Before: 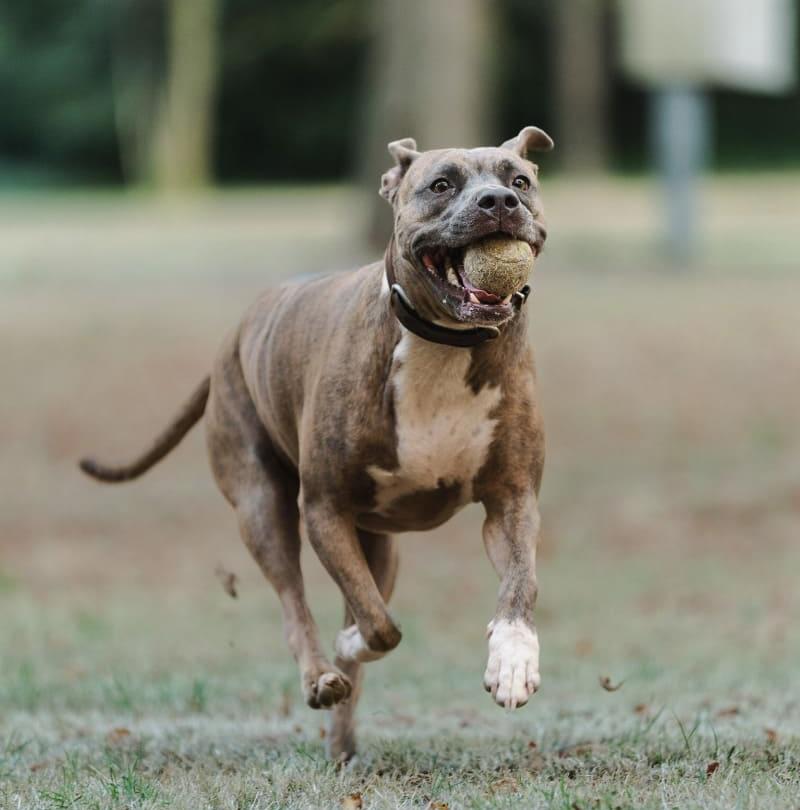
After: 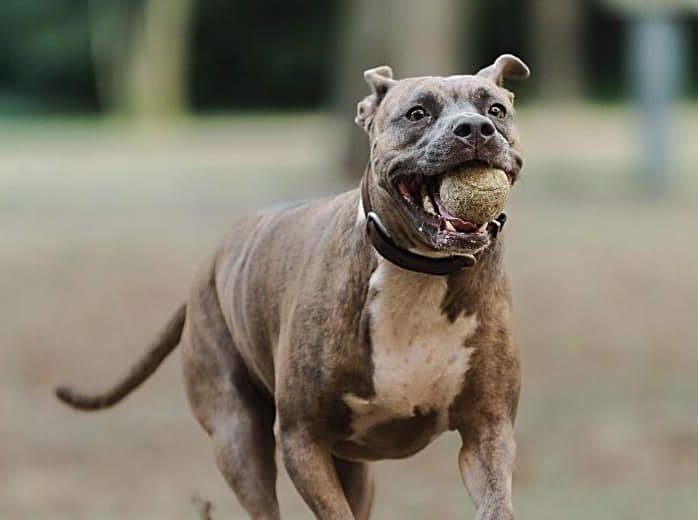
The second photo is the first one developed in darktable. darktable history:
crop: left 3.076%, top 8.932%, right 9.644%, bottom 26.858%
sharpen: on, module defaults
